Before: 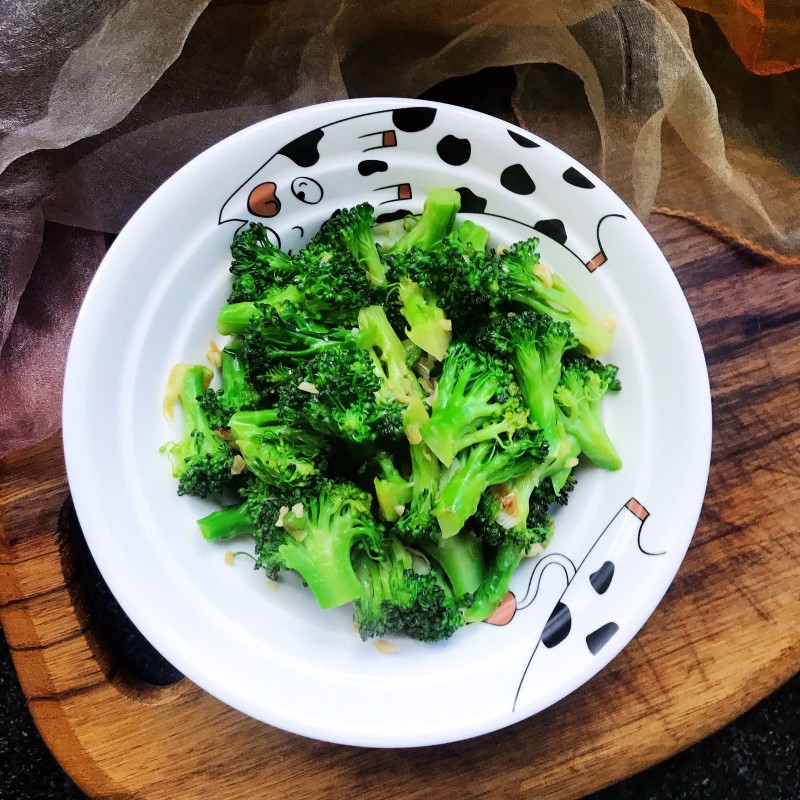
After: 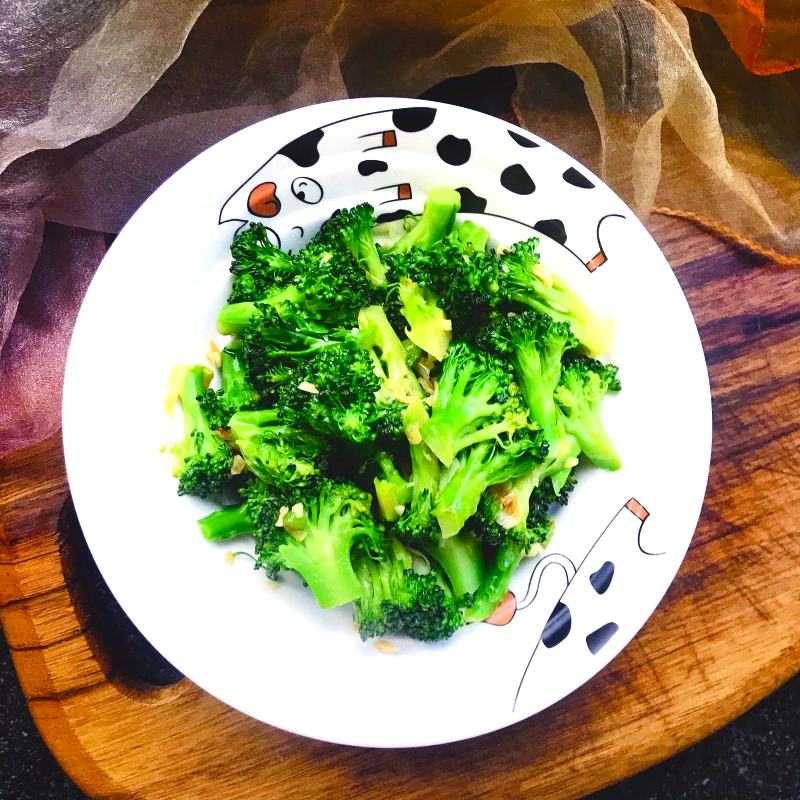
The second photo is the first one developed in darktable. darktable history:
exposure: black level correction 0, exposure 0.7 EV, compensate exposure bias true, compensate highlight preservation false
white balance: red 1.009, blue 1.027
color balance rgb: shadows lift › chroma 3%, shadows lift › hue 280.8°, power › hue 330°, highlights gain › chroma 3%, highlights gain › hue 75.6°, global offset › luminance 0.7%, perceptual saturation grading › global saturation 20%, perceptual saturation grading › highlights -25%, perceptual saturation grading › shadows 50%, global vibrance 20.33%
graduated density: rotation -180°, offset 24.95
